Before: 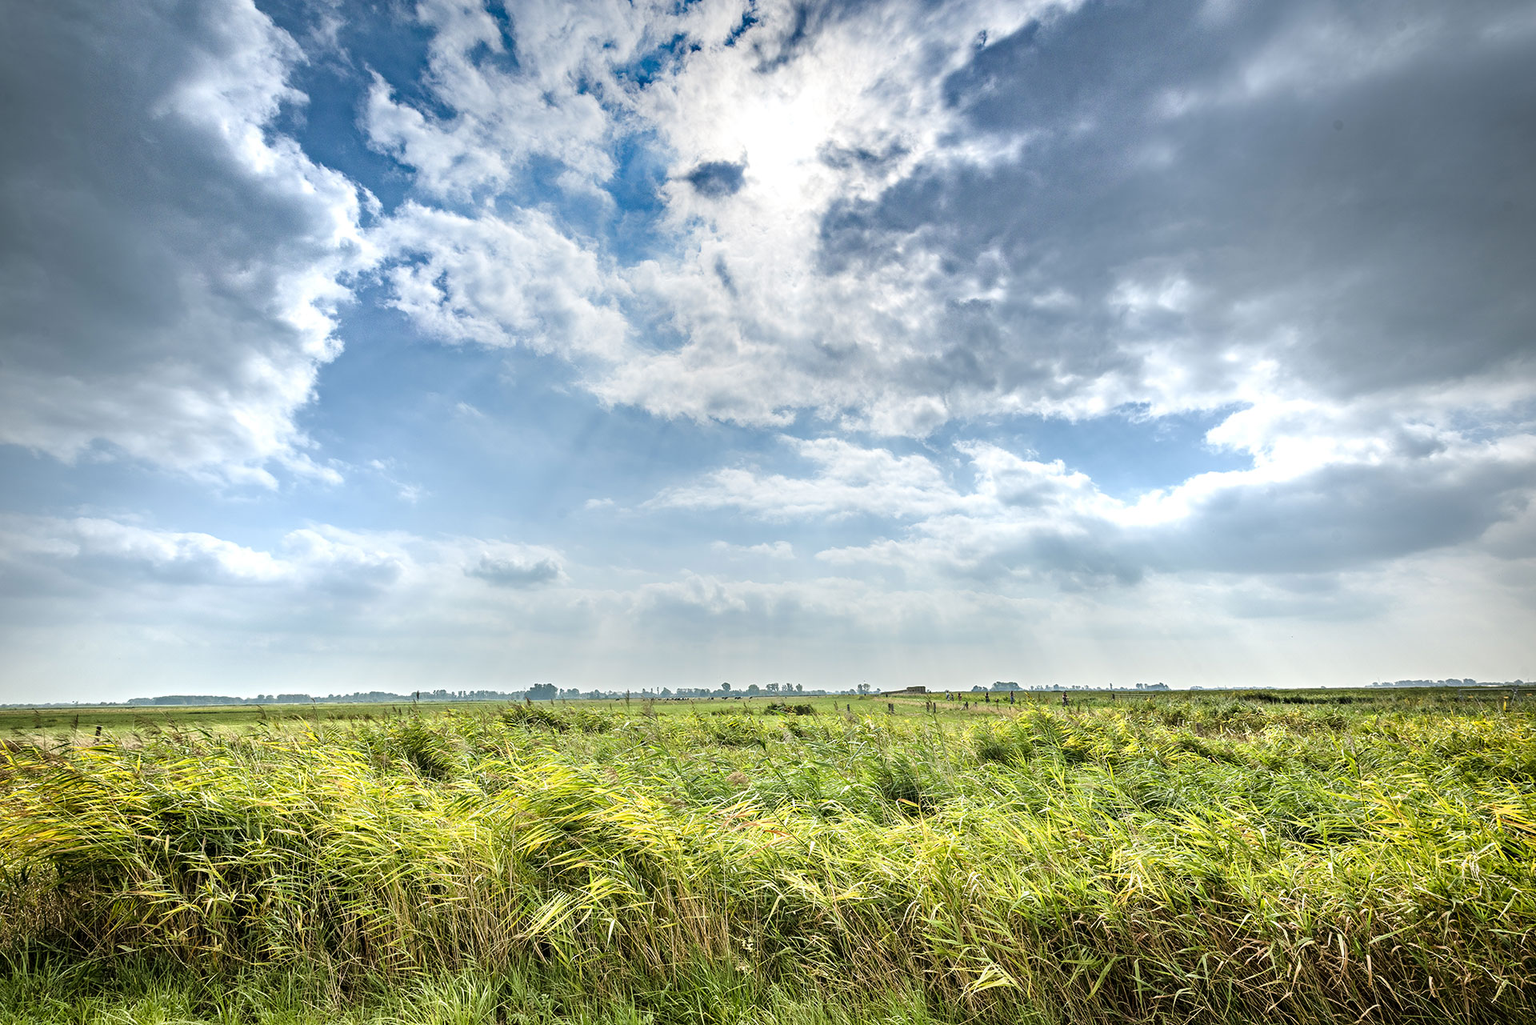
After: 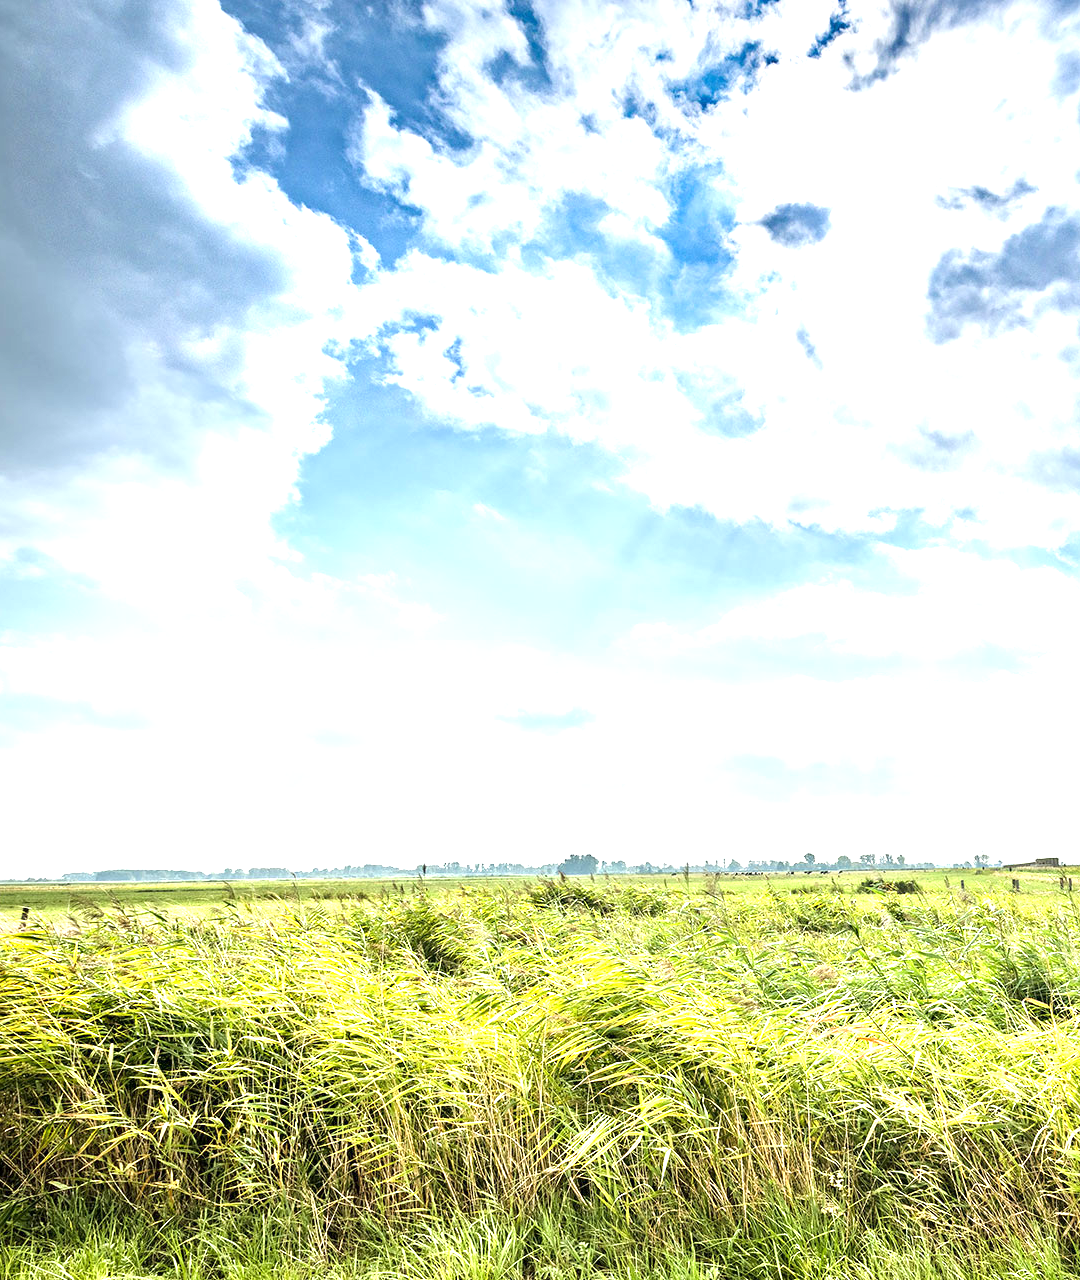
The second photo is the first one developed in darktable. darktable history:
exposure: exposure 1.16 EV, compensate exposure bias true, compensate highlight preservation false
crop: left 5.114%, right 38.589%
